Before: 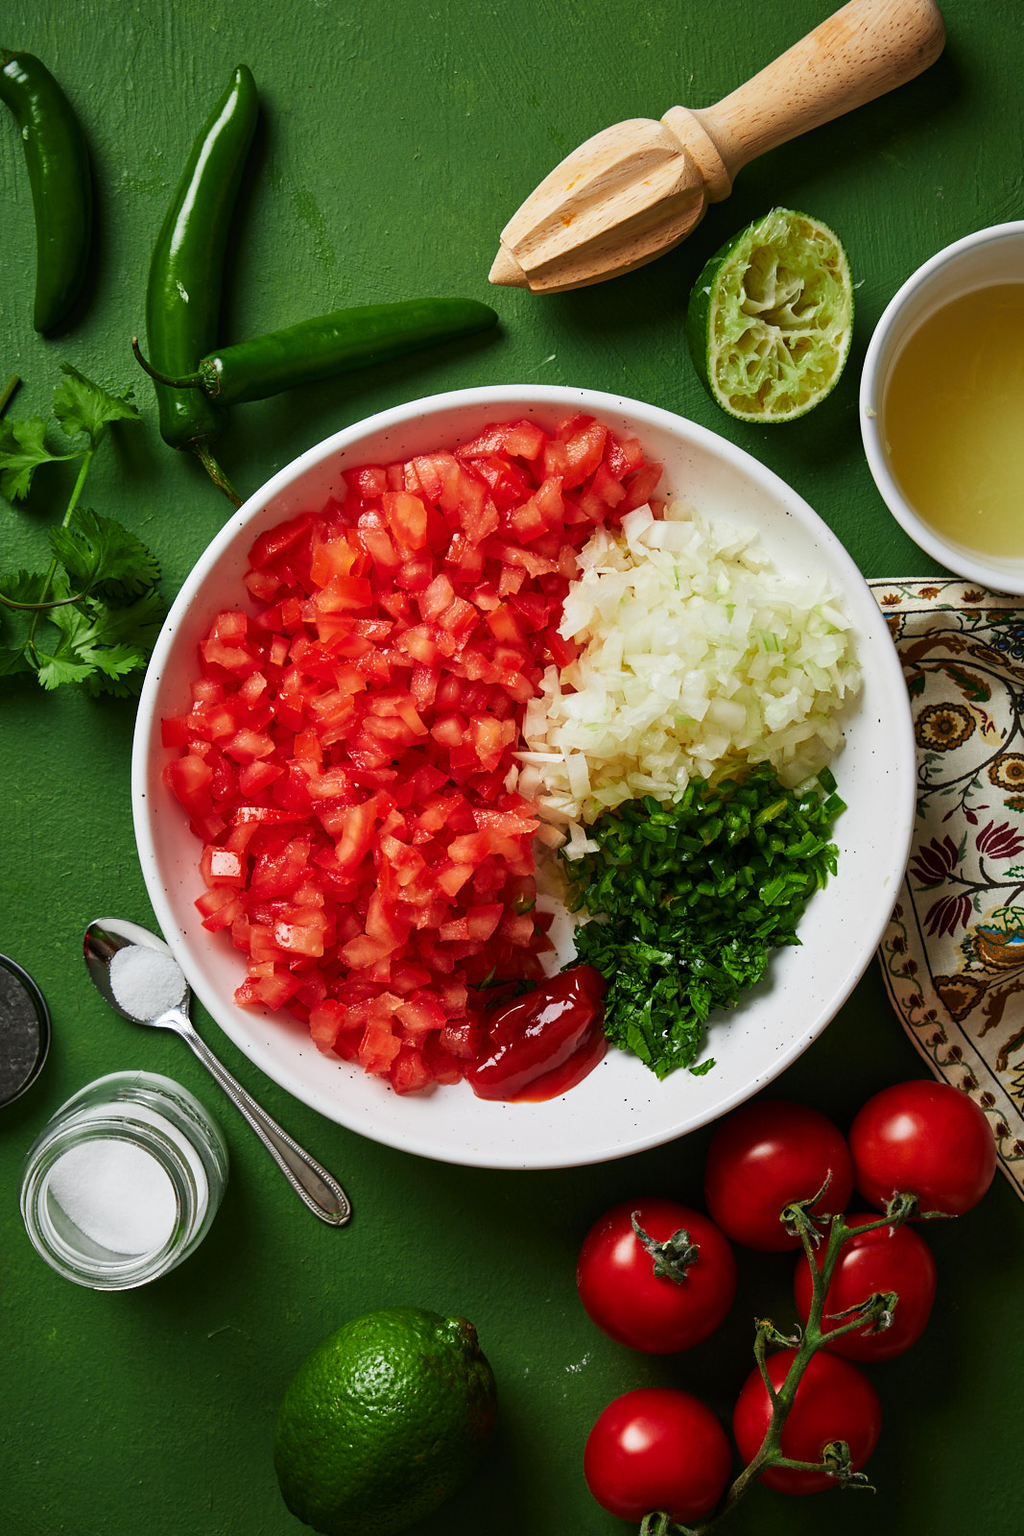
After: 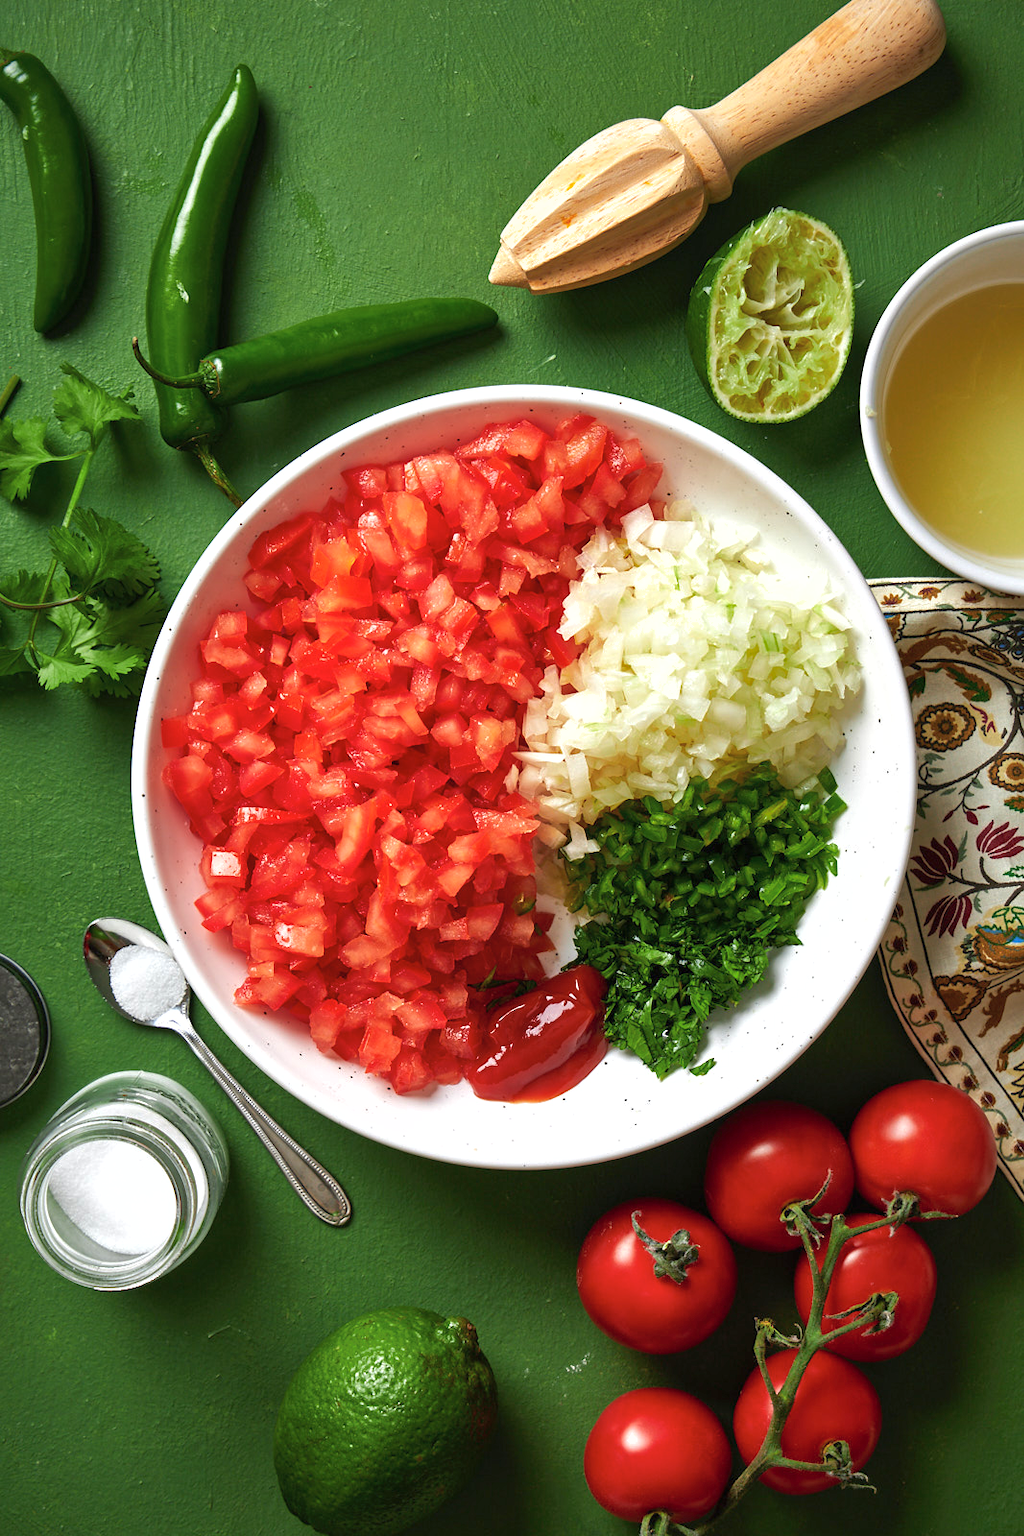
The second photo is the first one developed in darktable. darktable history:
shadows and highlights: on, module defaults
contrast brightness saturation: saturation -0.069
exposure: black level correction 0, exposure 0.499 EV, compensate exposure bias true, compensate highlight preservation false
